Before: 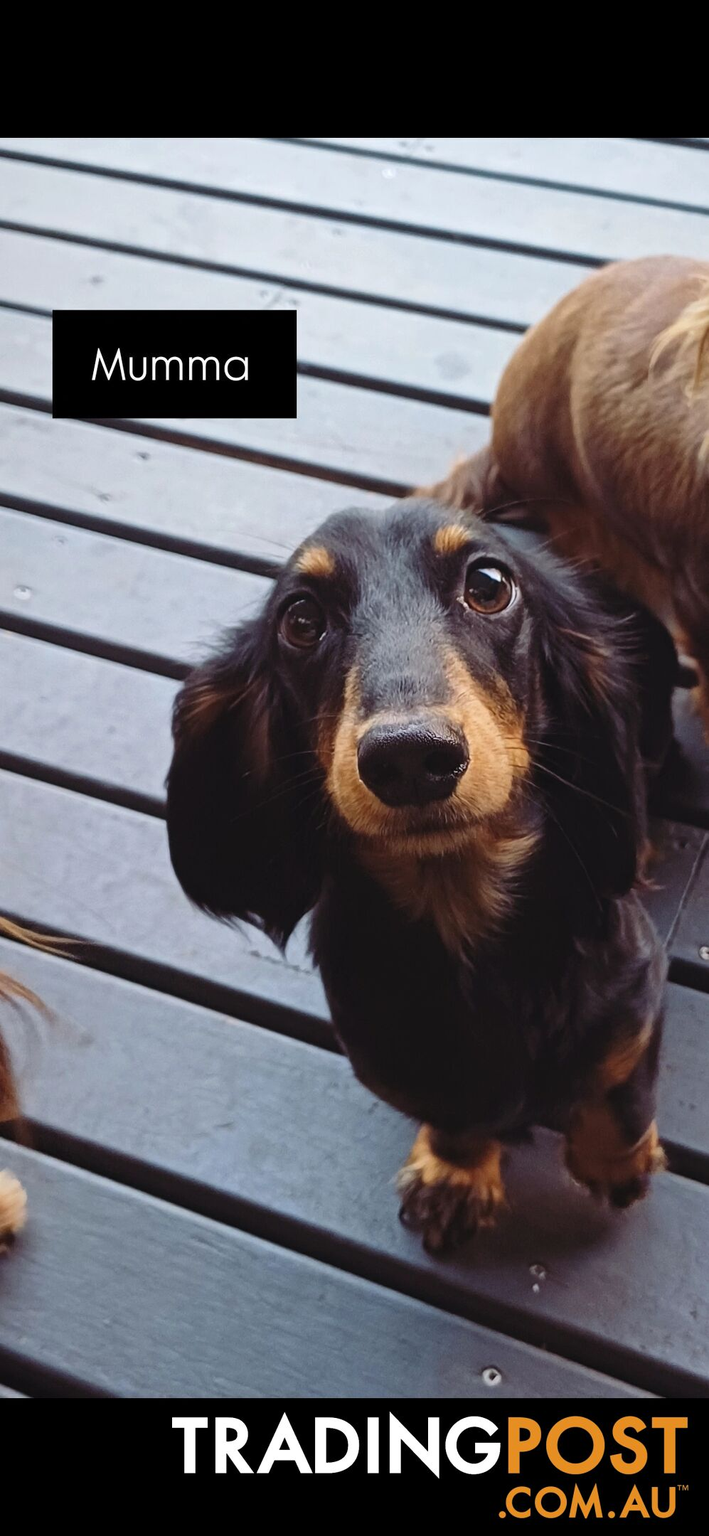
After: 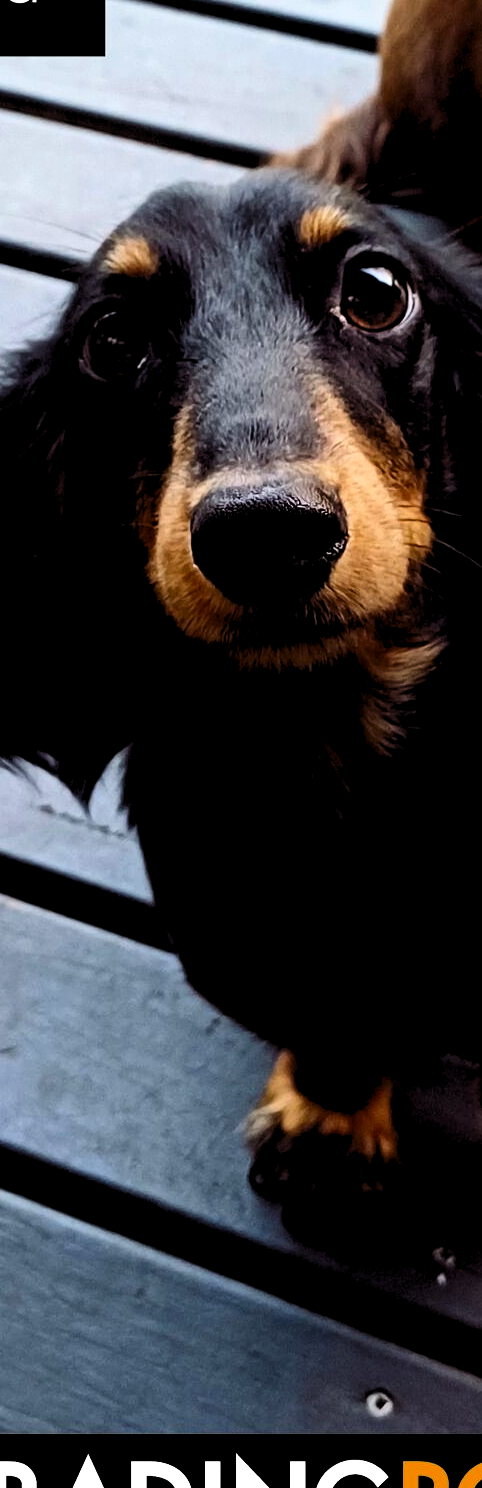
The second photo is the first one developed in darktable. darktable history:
crop: left 31.335%, top 24.634%, right 20.289%, bottom 6.434%
contrast brightness saturation: contrast 0.219, brightness -0.189, saturation 0.238
levels: levels [0.073, 0.497, 0.972]
